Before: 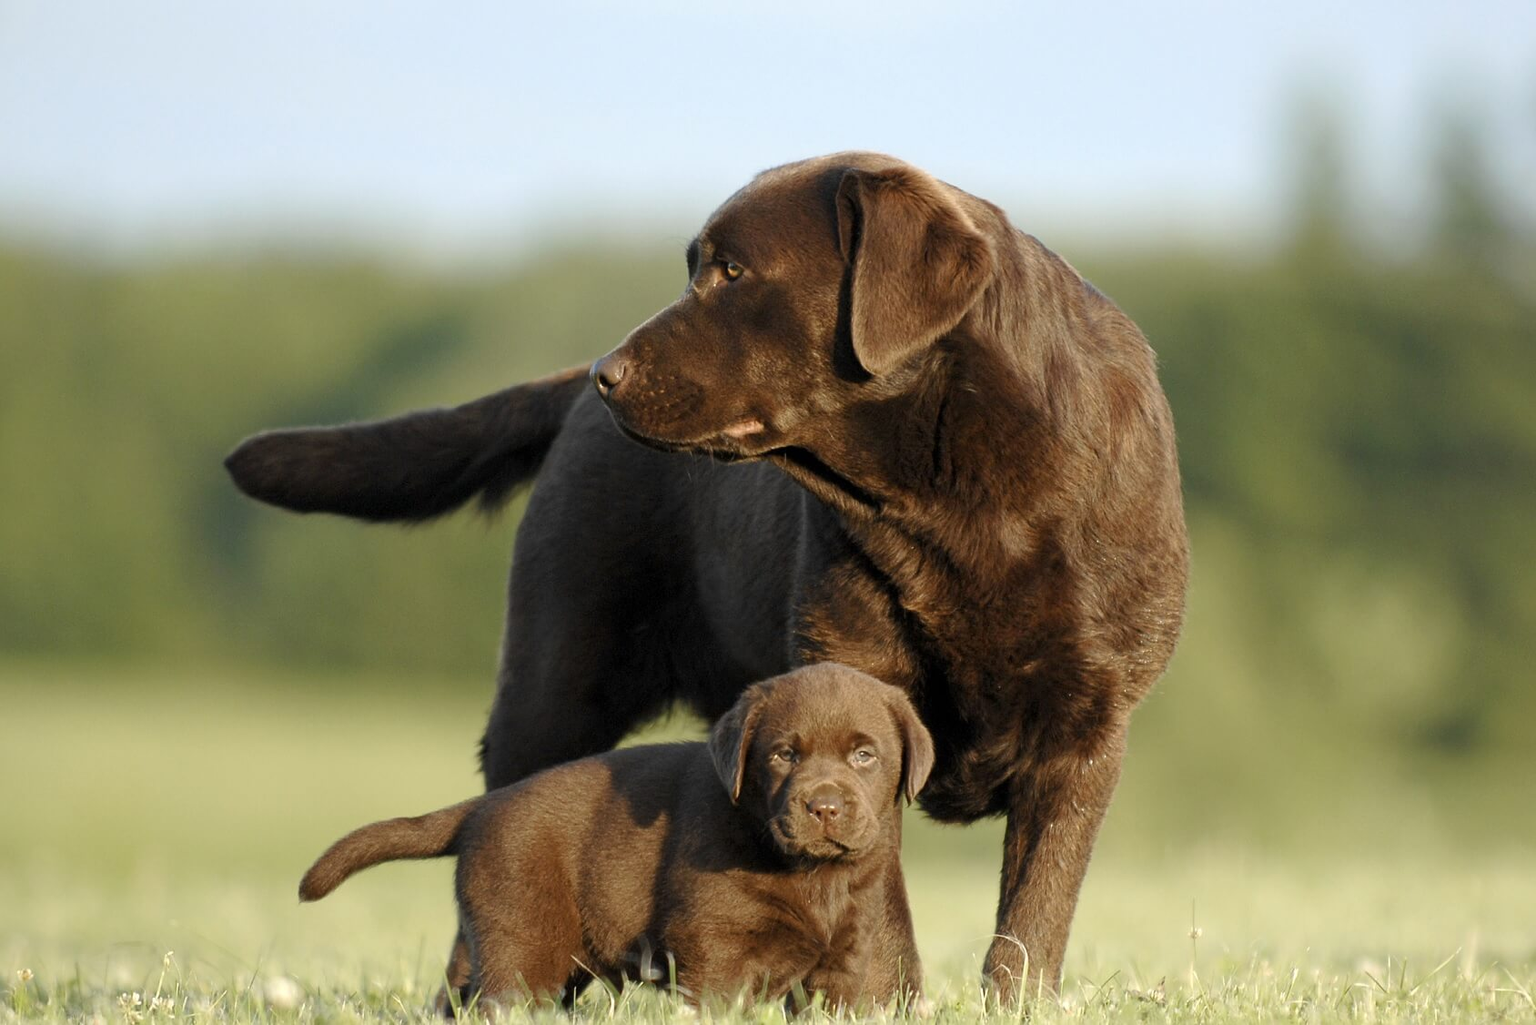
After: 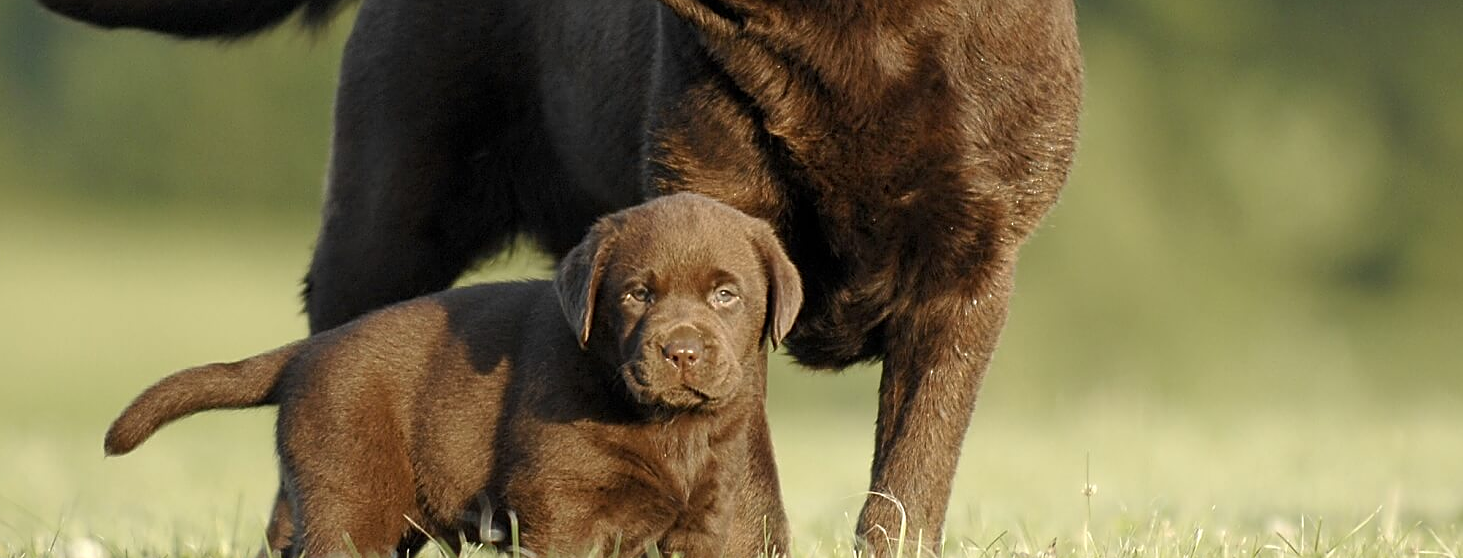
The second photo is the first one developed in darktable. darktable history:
sharpen: on, module defaults
crop and rotate: left 13.317%, top 47.602%, bottom 2.825%
